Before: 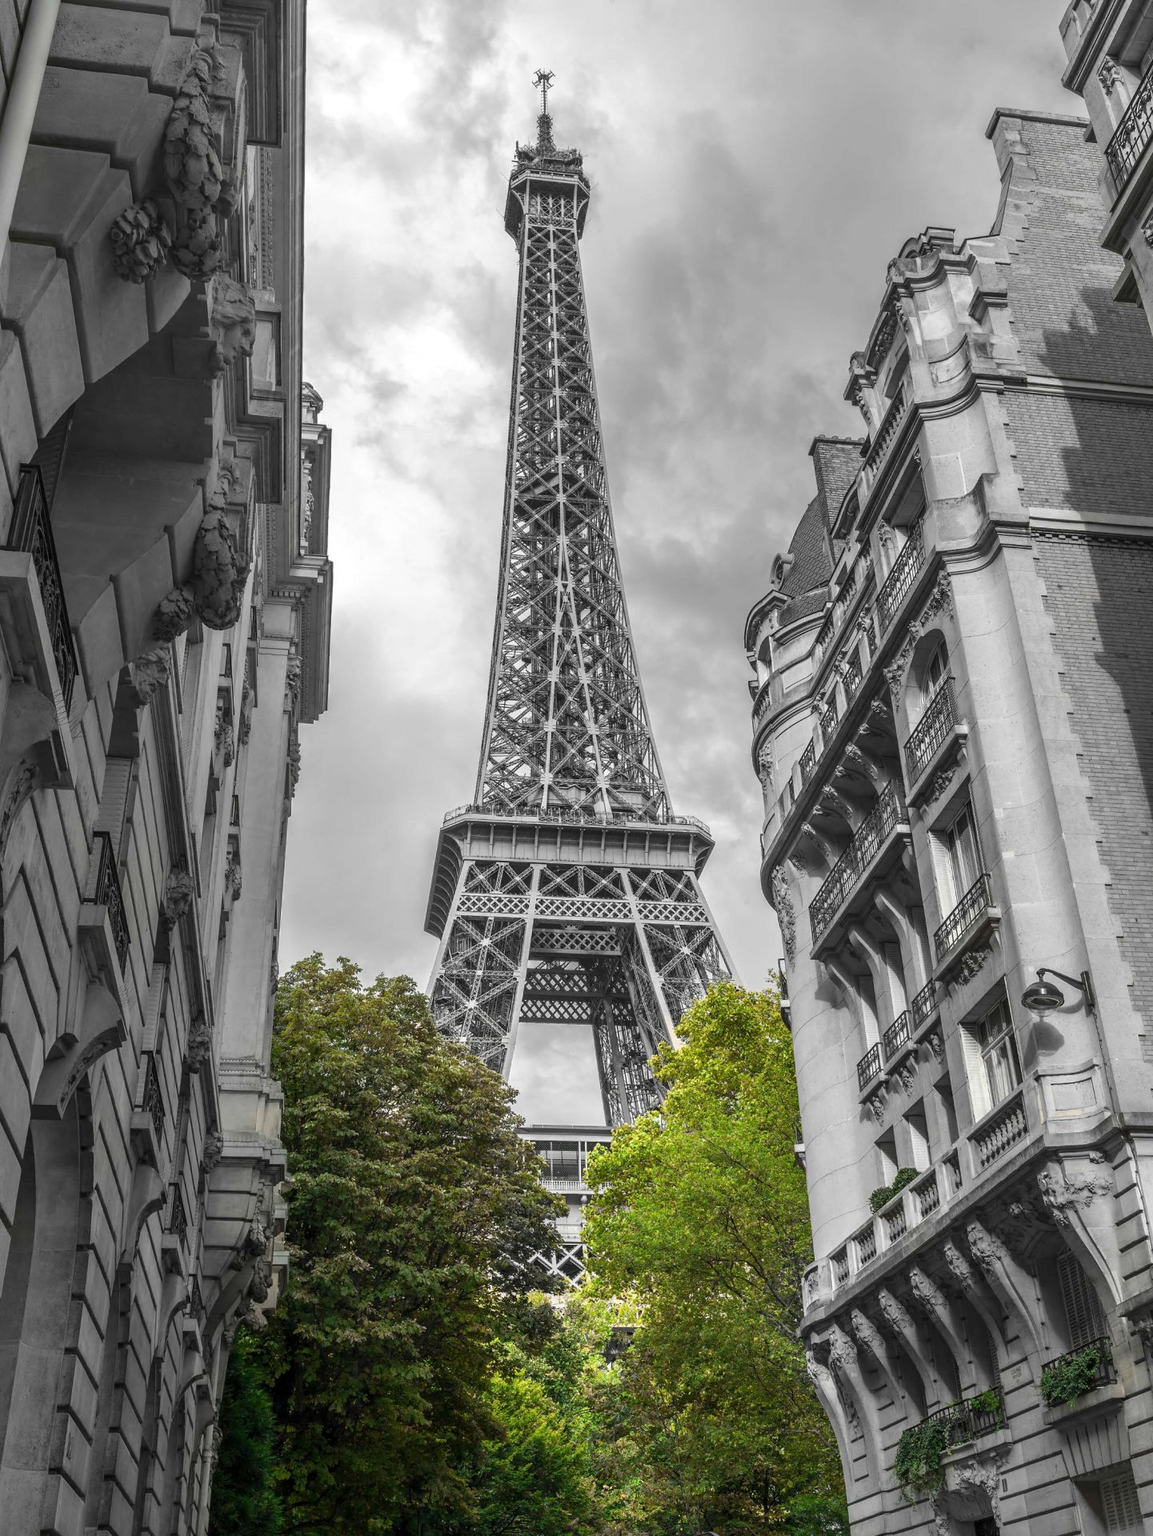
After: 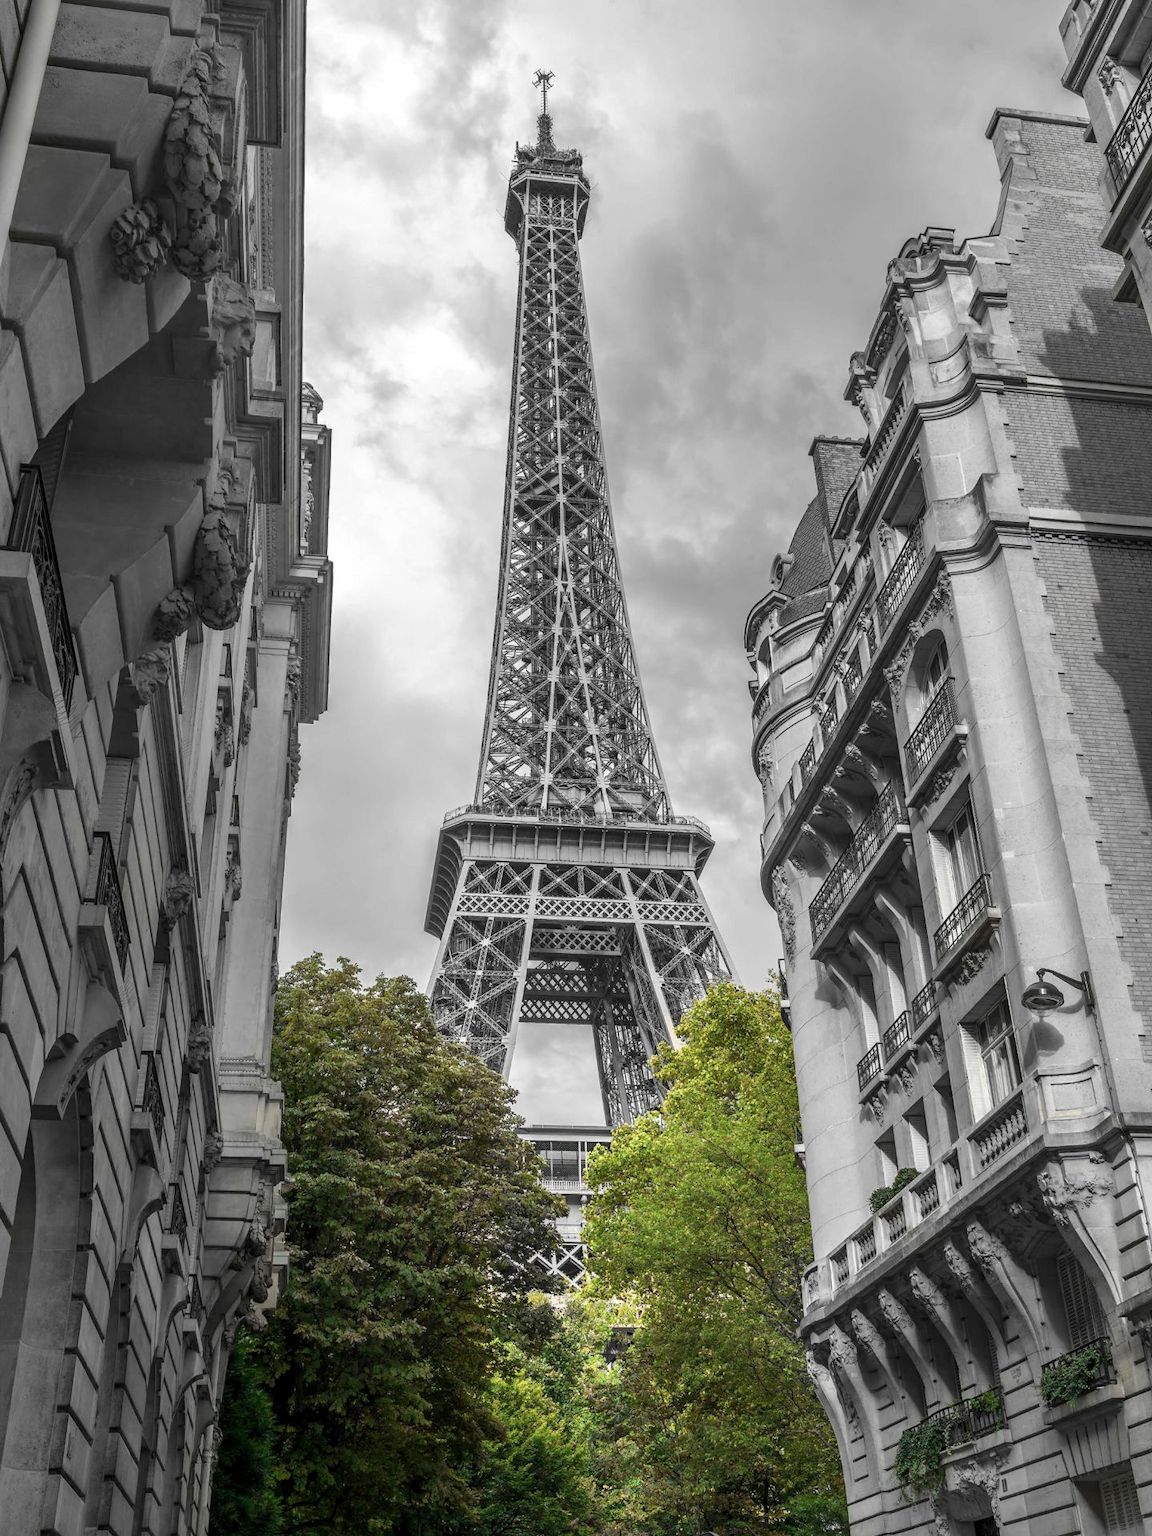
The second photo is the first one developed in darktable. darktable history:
exposure: black level correction 0.001, compensate highlight preservation false
color correction: saturation 0.85
